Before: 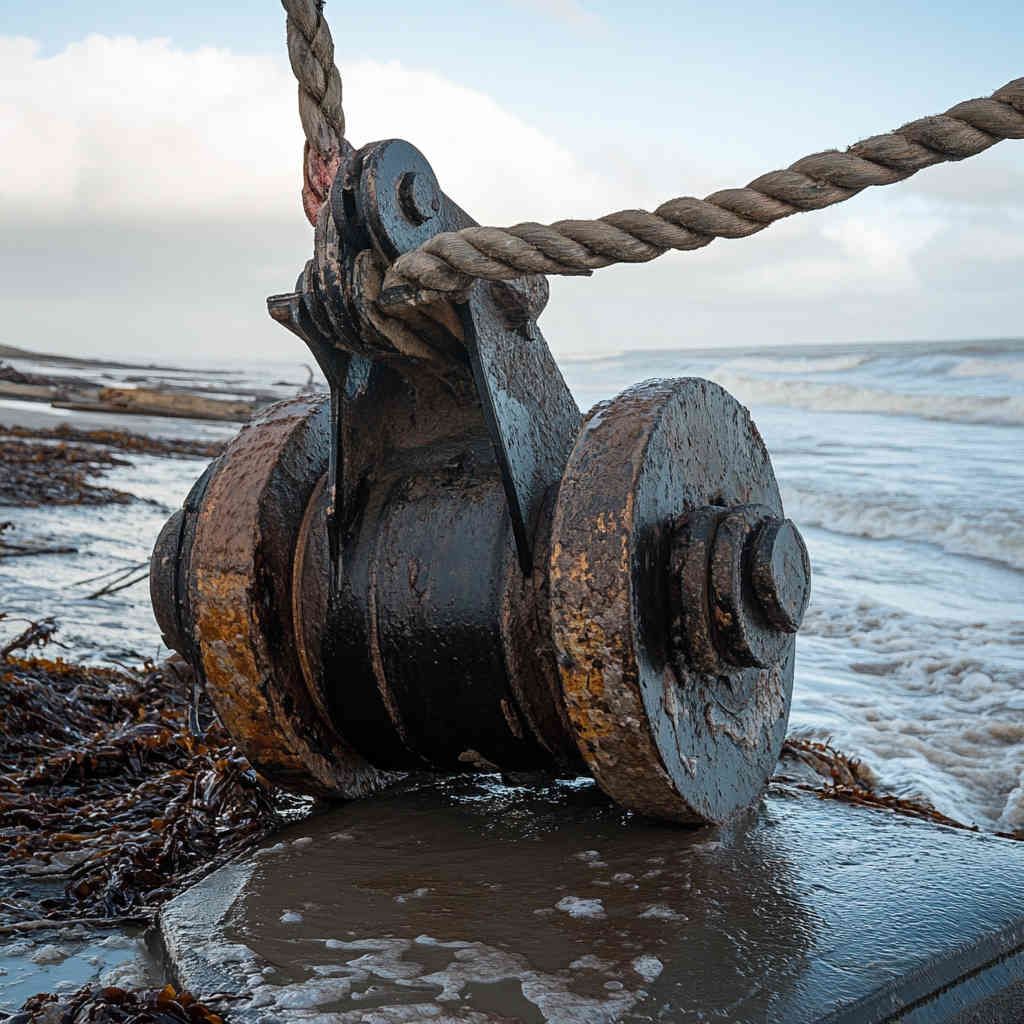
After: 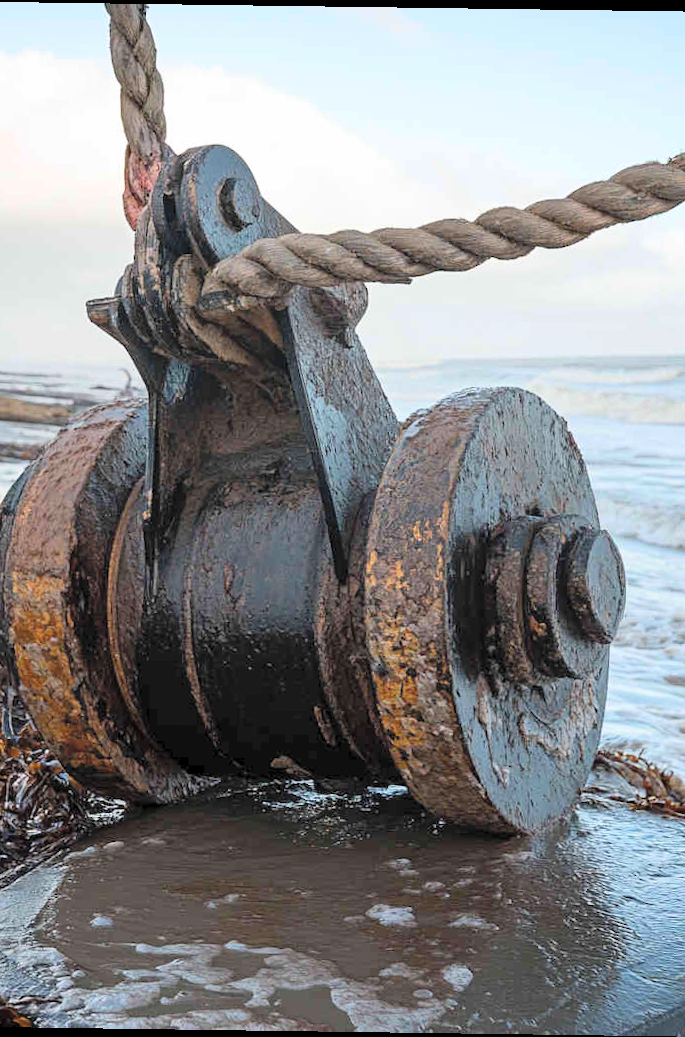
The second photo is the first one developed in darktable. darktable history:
contrast brightness saturation: contrast 0.1, brightness 0.3, saturation 0.14
rotate and perspective: rotation 0.8°, automatic cropping off
crop and rotate: left 18.442%, right 15.508%
